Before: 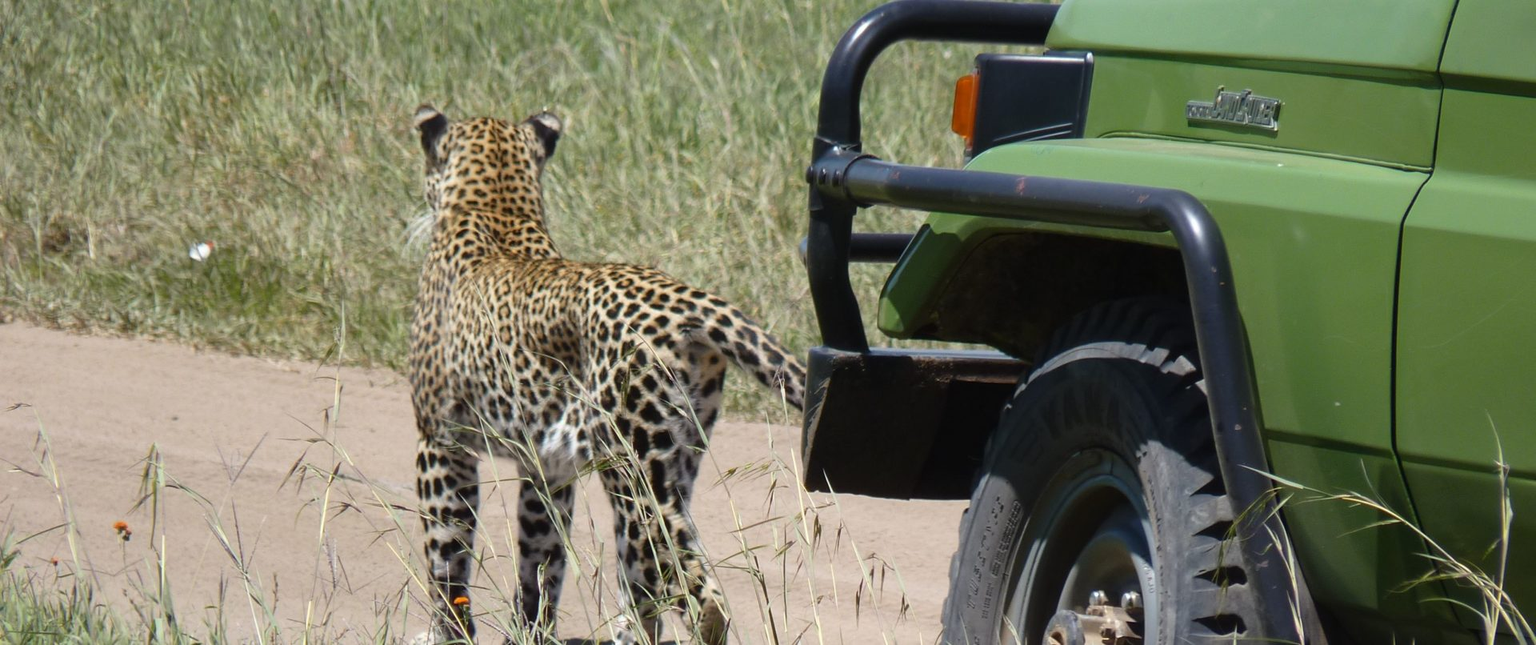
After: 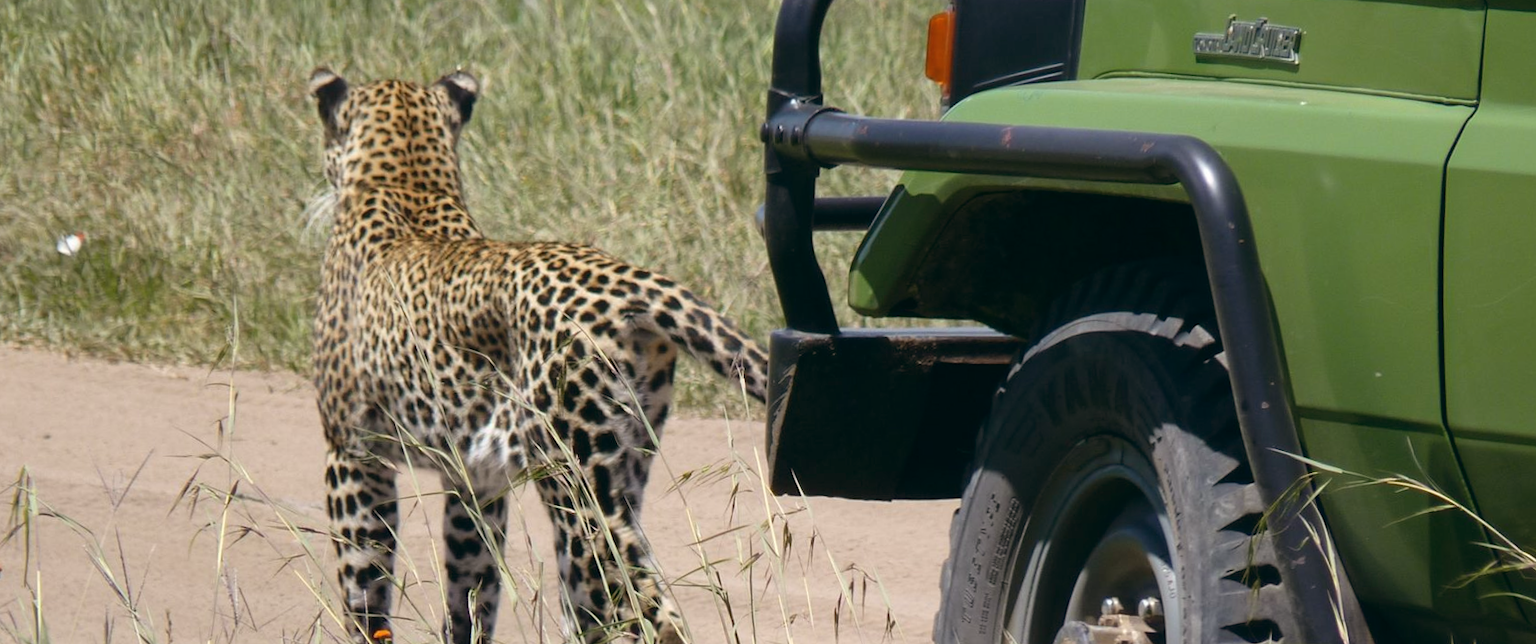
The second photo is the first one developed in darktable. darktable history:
crop and rotate: angle 1.96°, left 5.673%, top 5.673%
color balance: lift [1, 0.998, 1.001, 1.002], gamma [1, 1.02, 1, 0.98], gain [1, 1.02, 1.003, 0.98]
